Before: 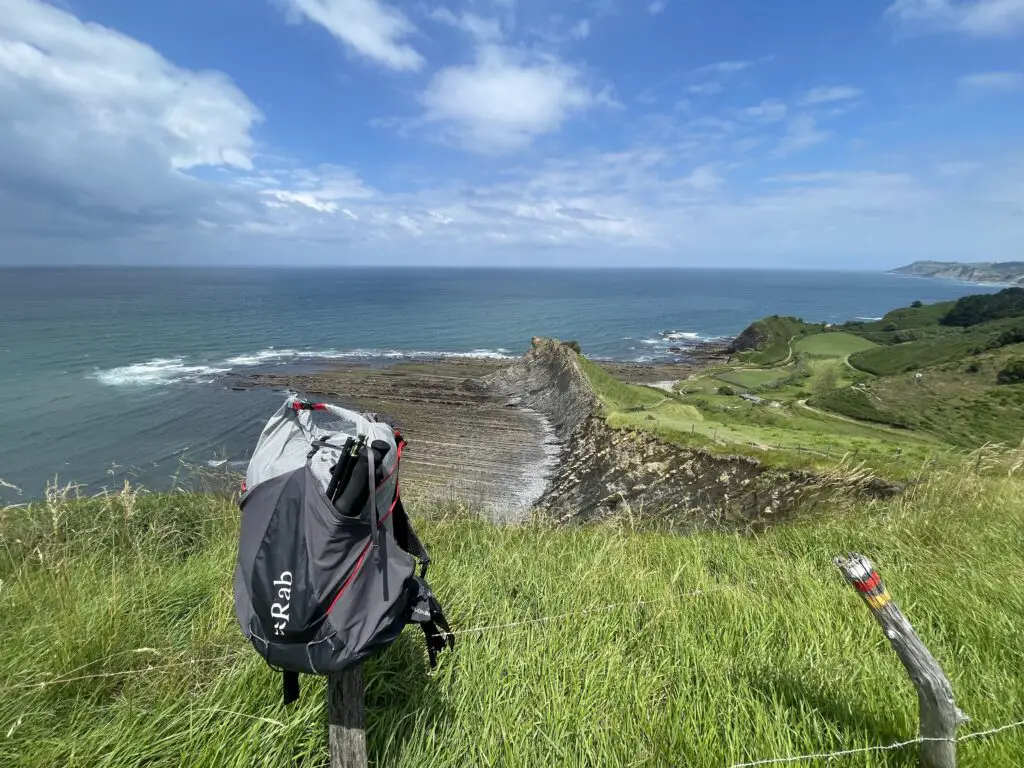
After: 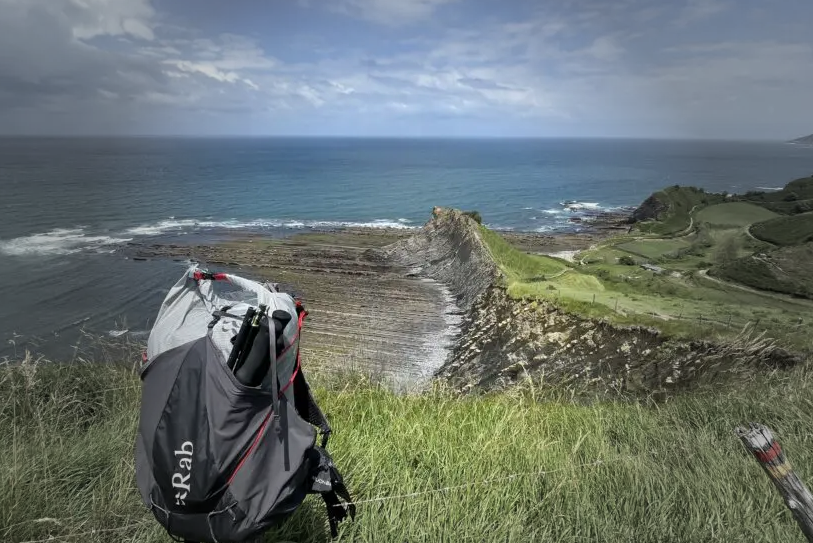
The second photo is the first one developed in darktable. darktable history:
crop: left 9.712%, top 16.928%, right 10.845%, bottom 12.332%
vignetting: fall-off start 40%, fall-off radius 40%
rotate and perspective: automatic cropping off
